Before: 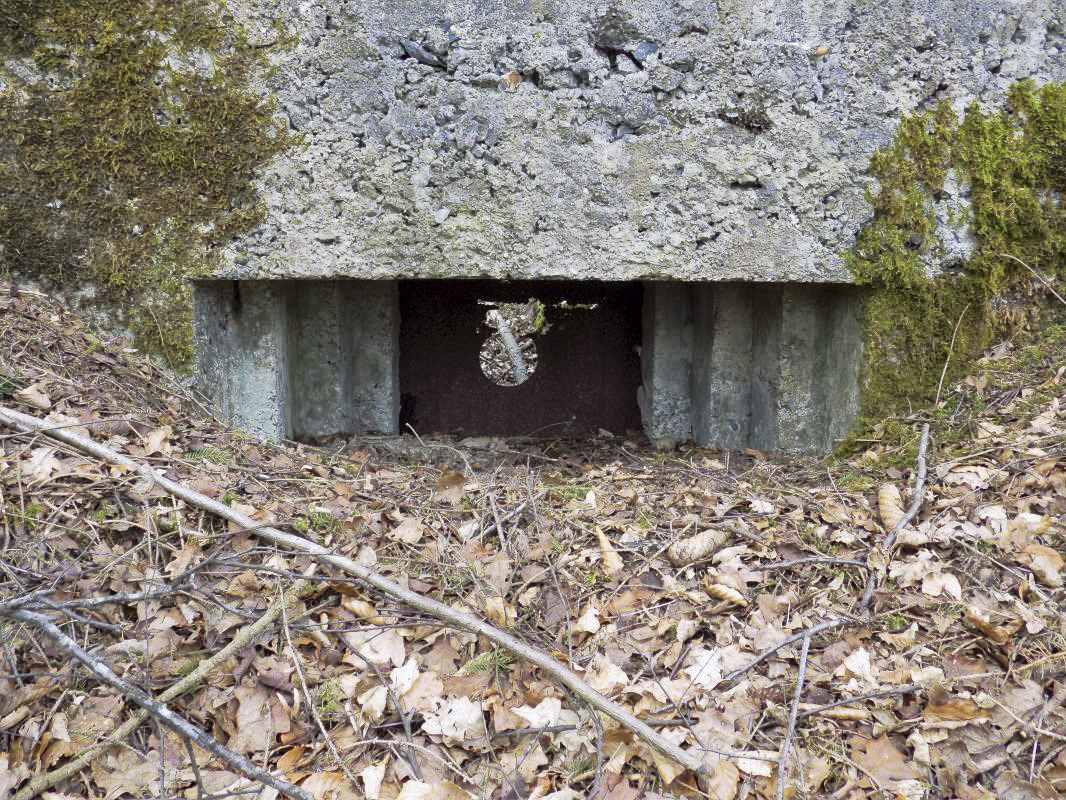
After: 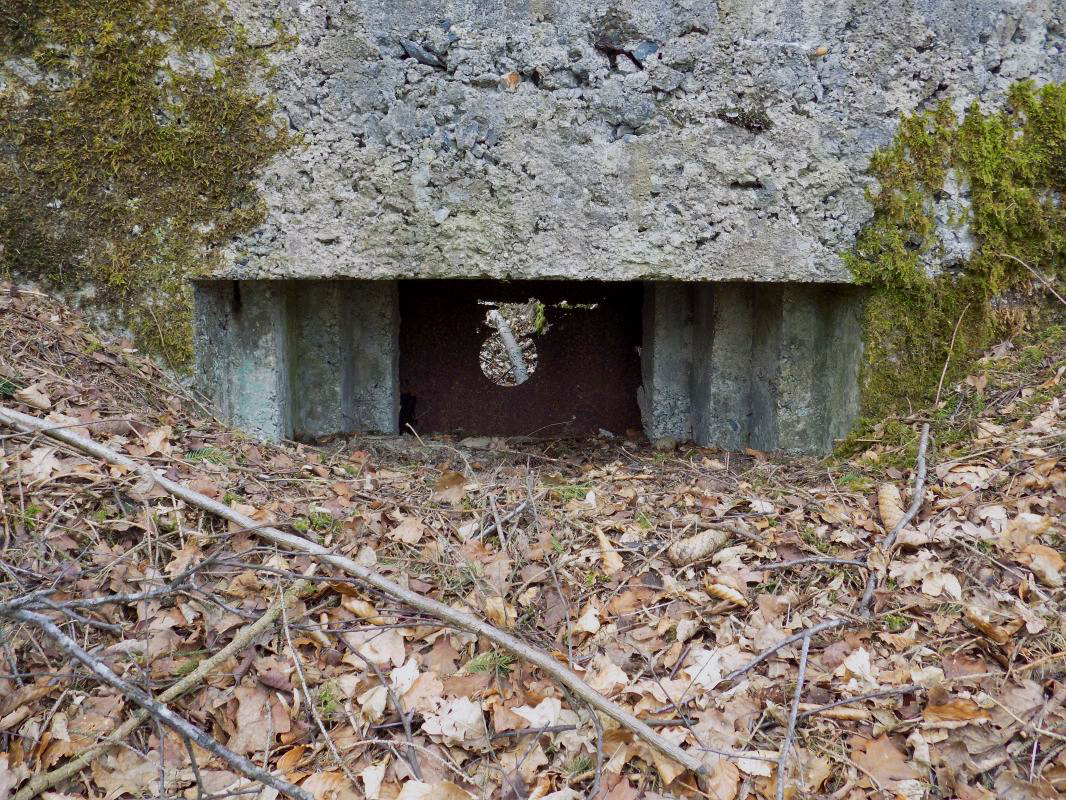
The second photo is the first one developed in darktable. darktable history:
color balance: on, module defaults
shadows and highlights: radius 121.13, shadows 21.4, white point adjustment -9.72, highlights -14.39, soften with gaussian
